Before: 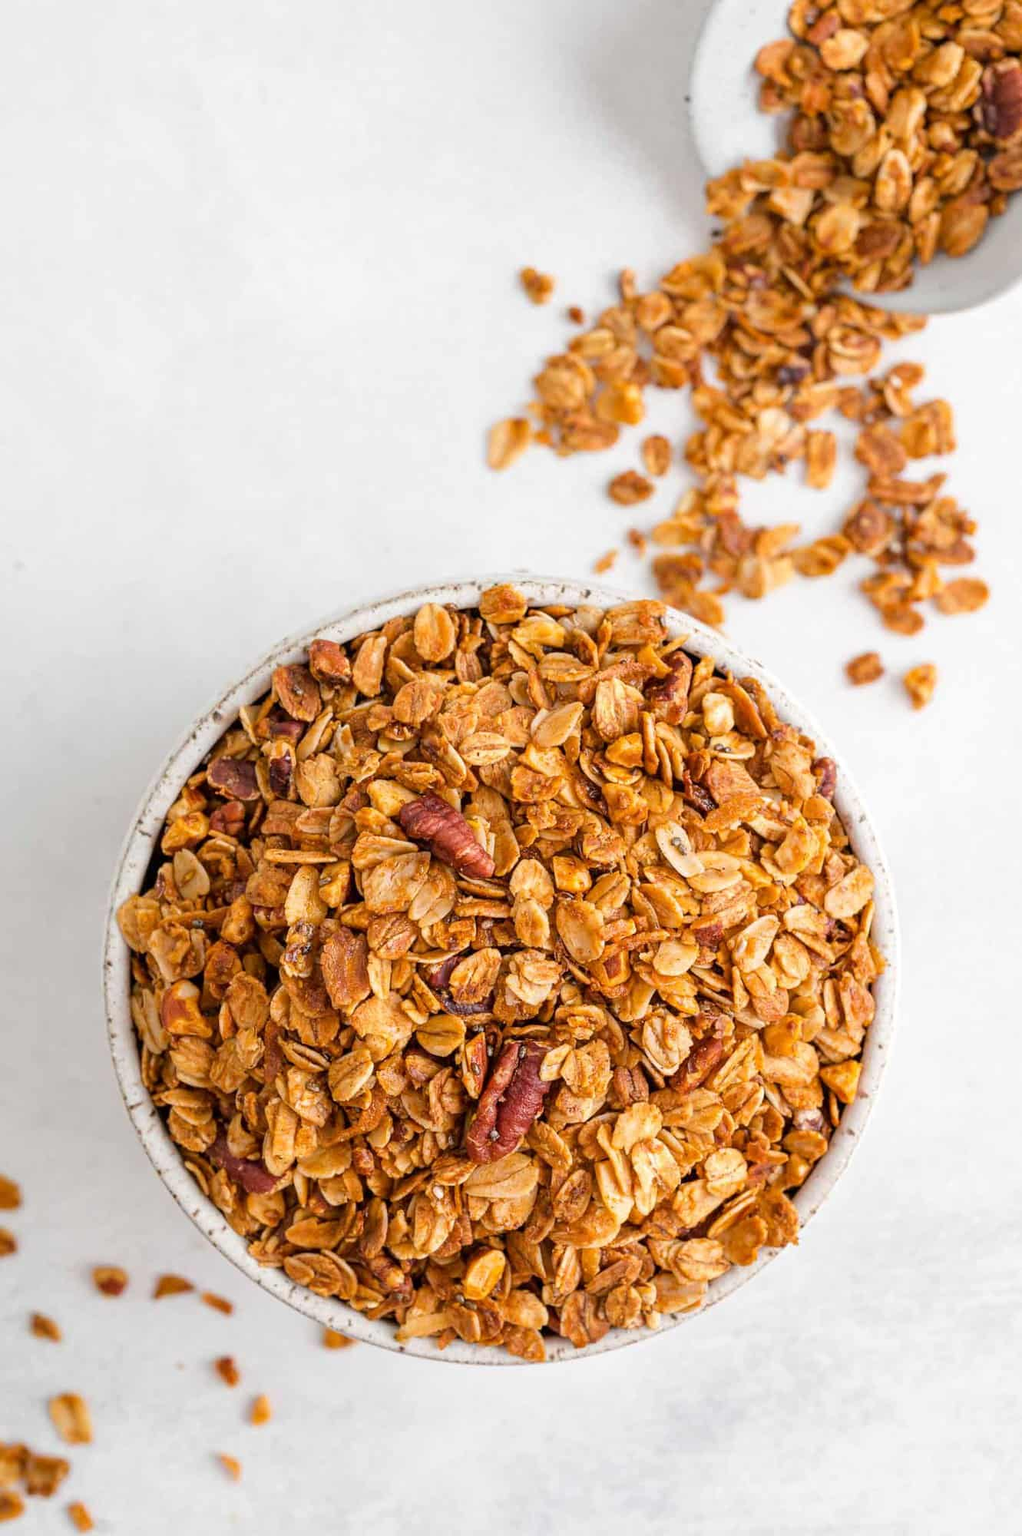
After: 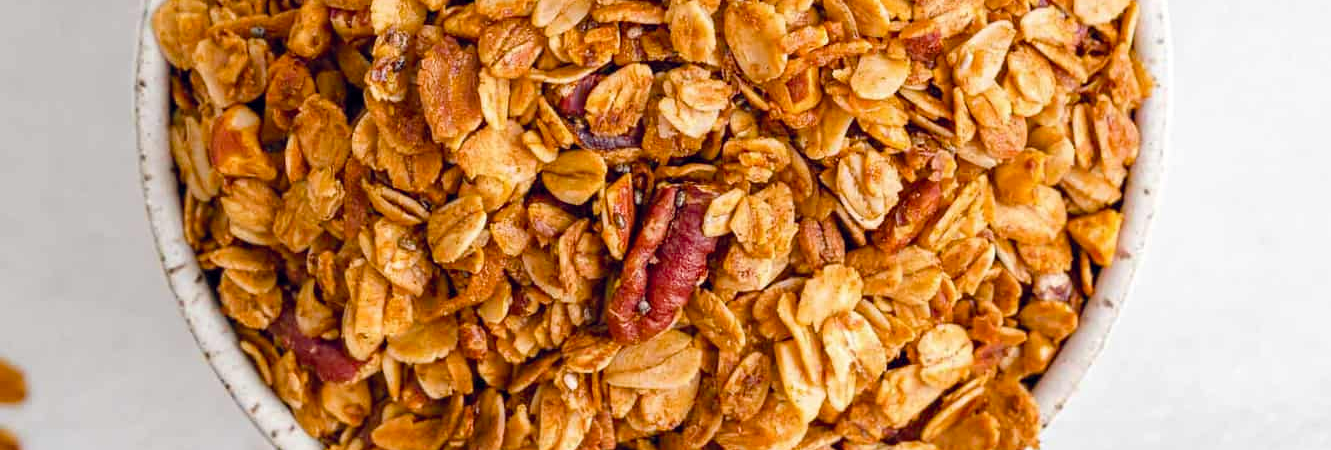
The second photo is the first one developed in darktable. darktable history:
color balance rgb: shadows lift › chroma 4.292%, shadows lift › hue 251.19°, global offset › chroma 0.051%, global offset › hue 253.6°, perceptual saturation grading › global saturation 20%, perceptual saturation grading › highlights -24.999%, perceptual saturation grading › shadows 25.114%, global vibrance 14.653%
crop and rotate: top 58.575%, bottom 18.906%
